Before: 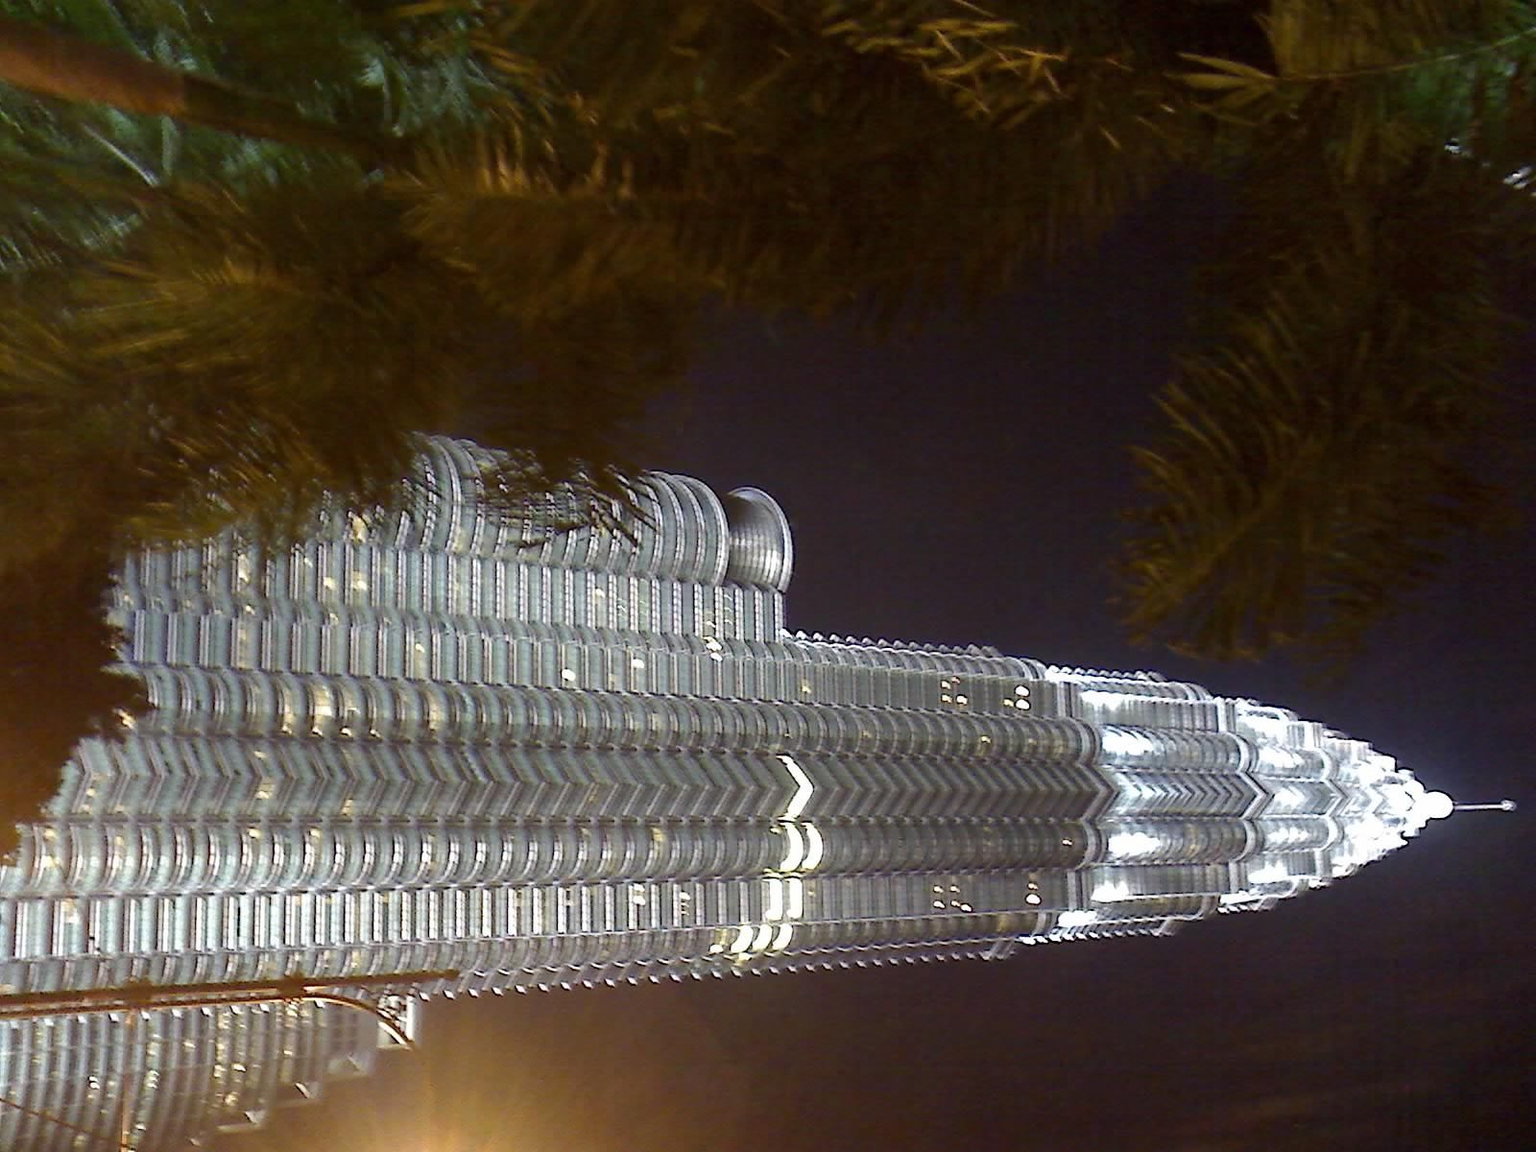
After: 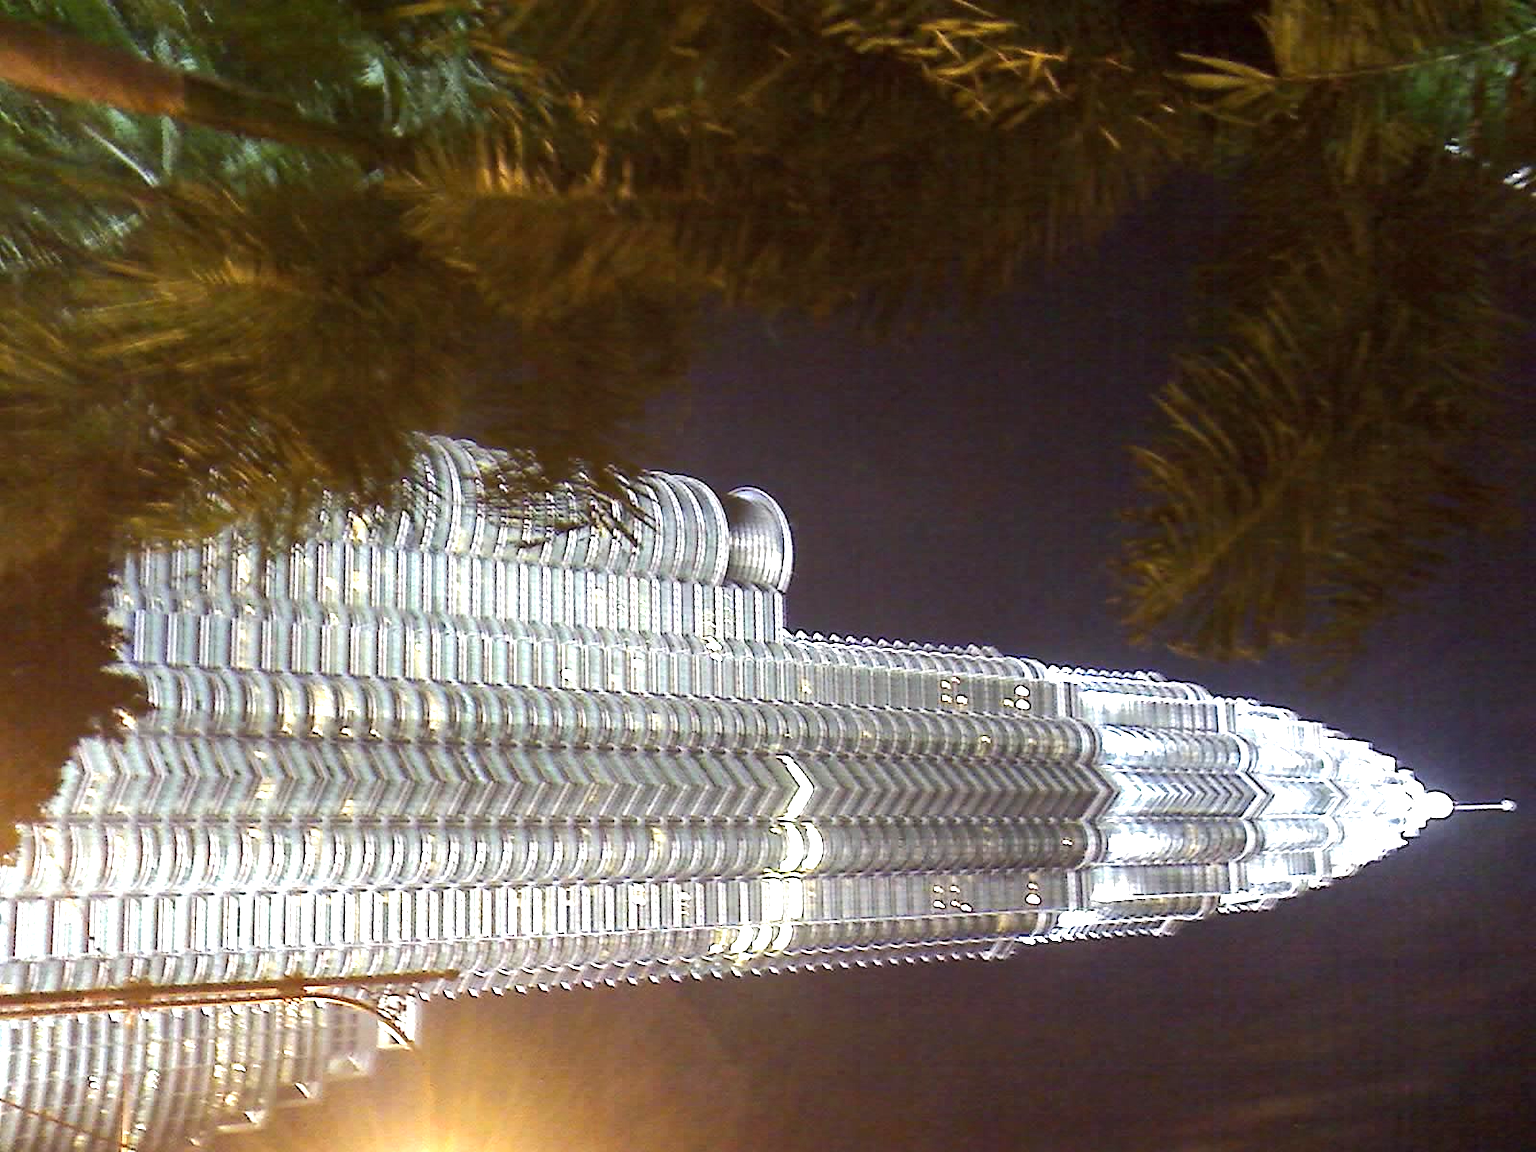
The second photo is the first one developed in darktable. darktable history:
exposure: exposure 0.992 EV, compensate highlight preservation false
local contrast: detail 110%
tone equalizer: -8 EV -0.432 EV, -7 EV -0.377 EV, -6 EV -0.306 EV, -5 EV -0.195 EV, -3 EV 0.249 EV, -2 EV 0.308 EV, -1 EV 0.363 EV, +0 EV 0.441 EV, edges refinement/feathering 500, mask exposure compensation -1.57 EV, preserve details no
